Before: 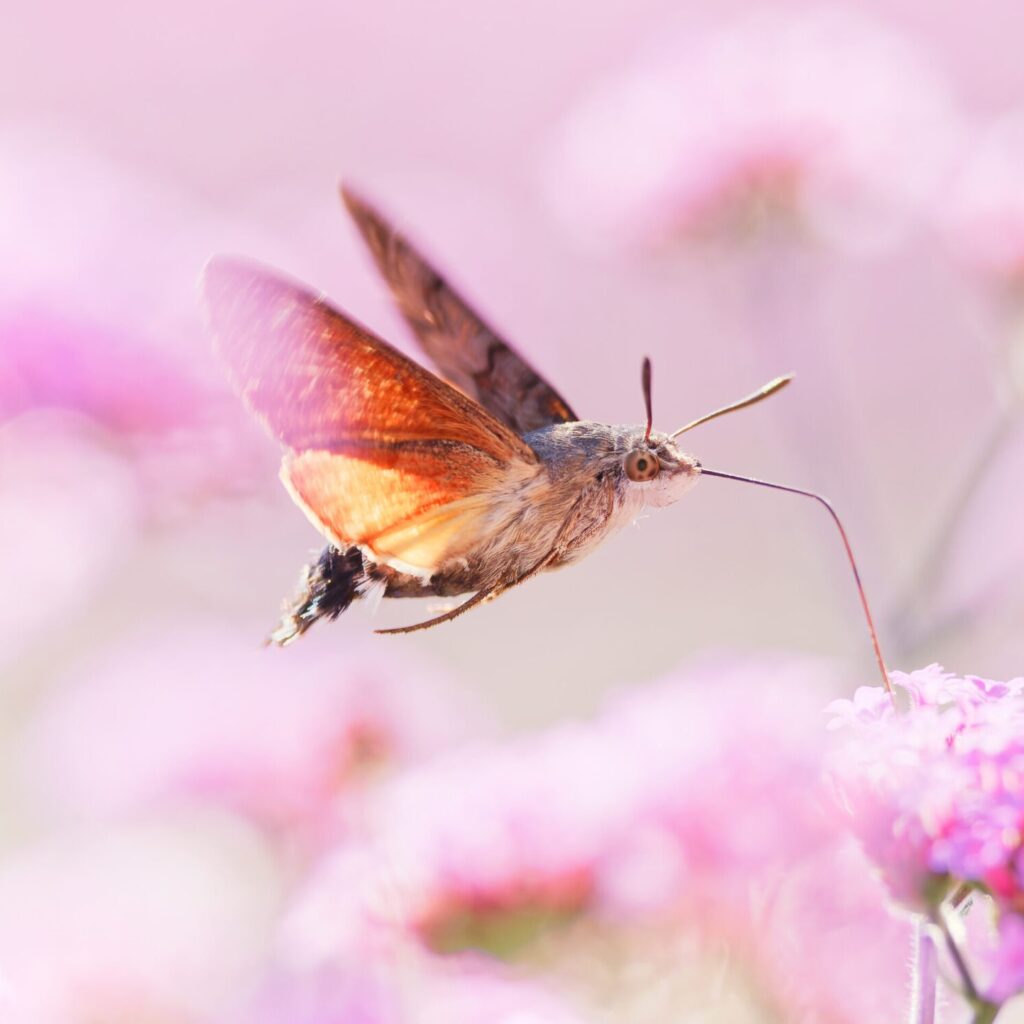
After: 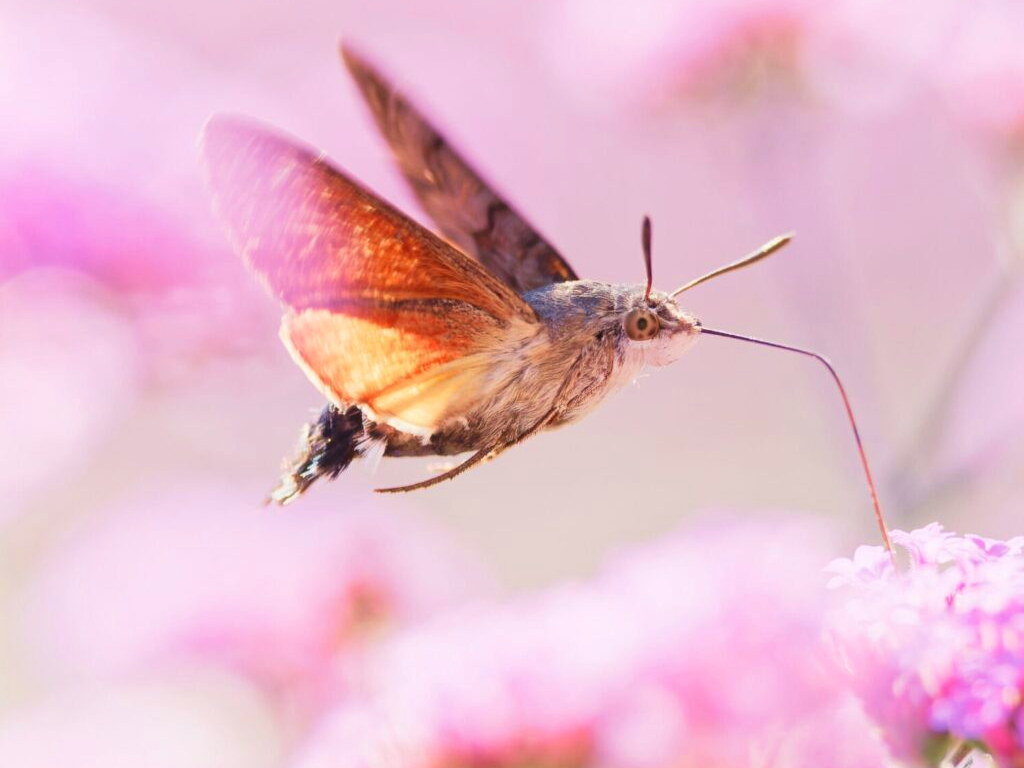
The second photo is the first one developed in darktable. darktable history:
crop: top 13.819%, bottom 11.169%
velvia: on, module defaults
